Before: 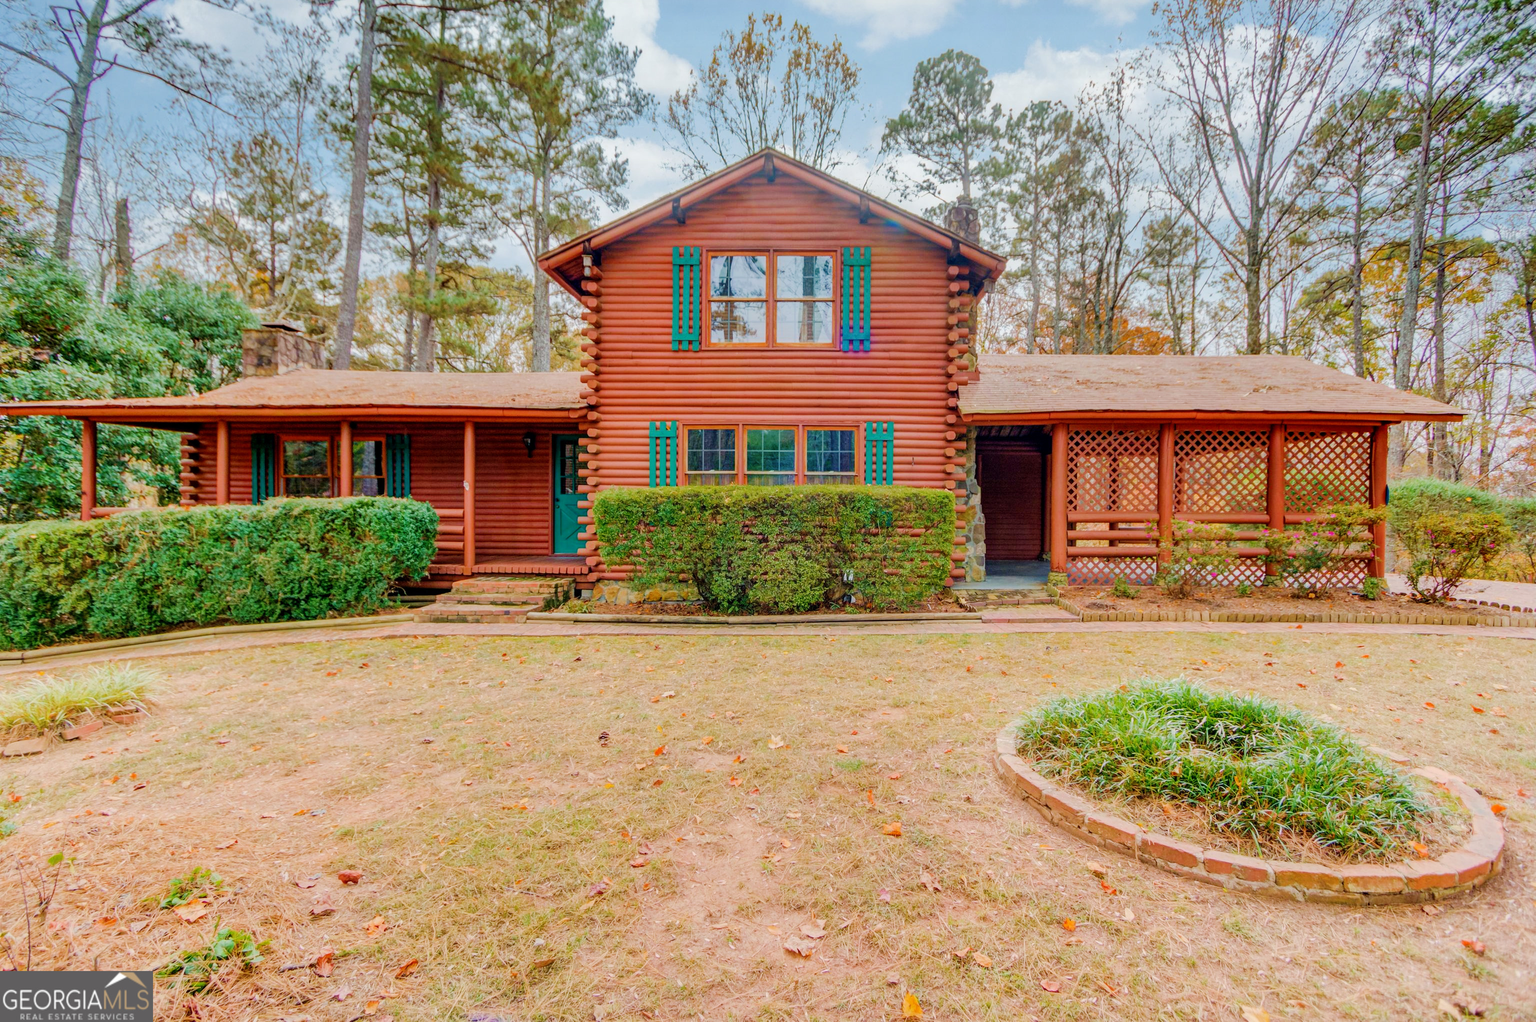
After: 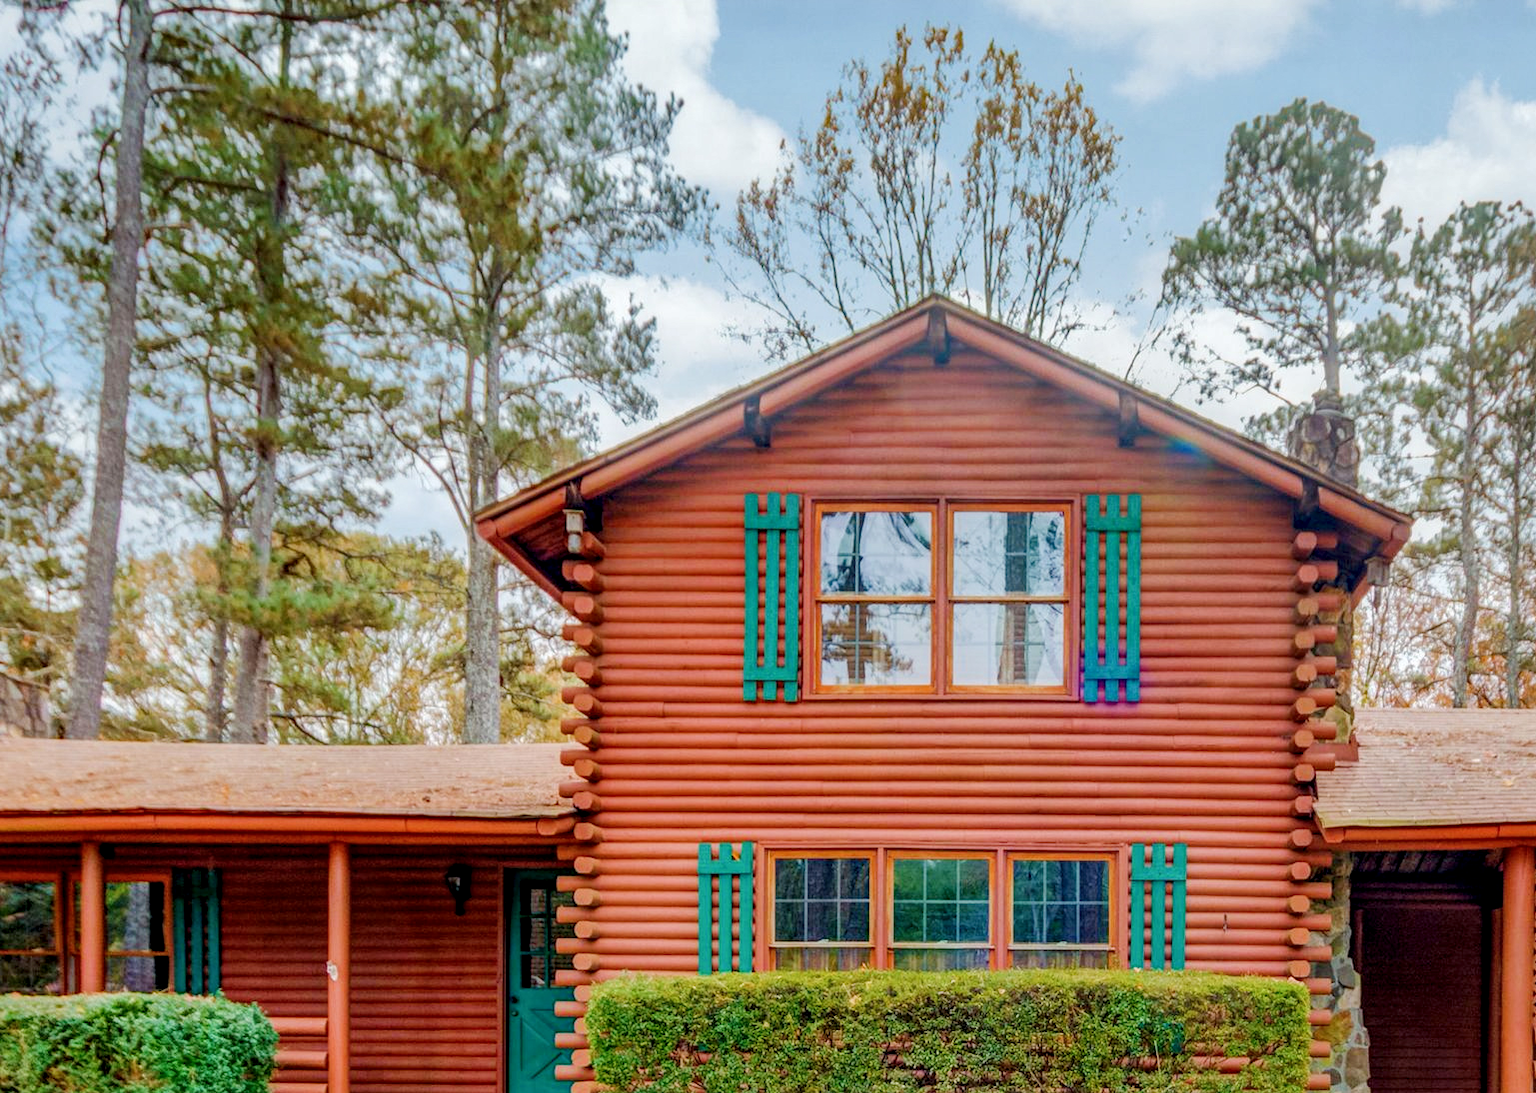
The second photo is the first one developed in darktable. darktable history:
crop: left 19.556%, right 30.401%, bottom 46.458%
local contrast: detail 130%
